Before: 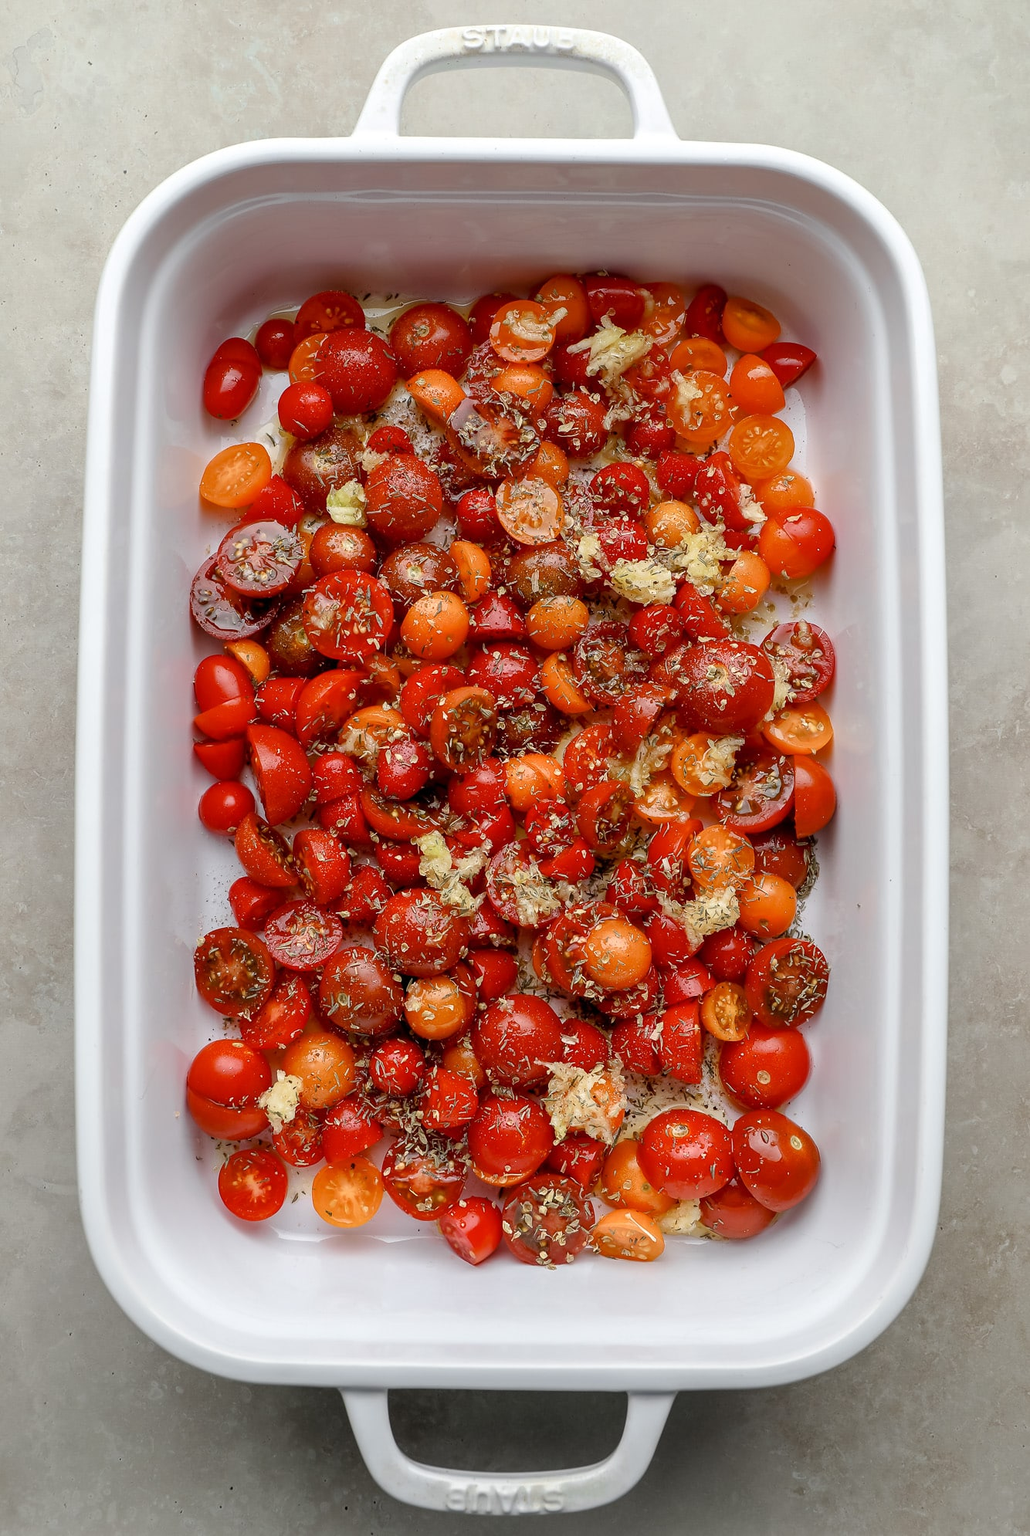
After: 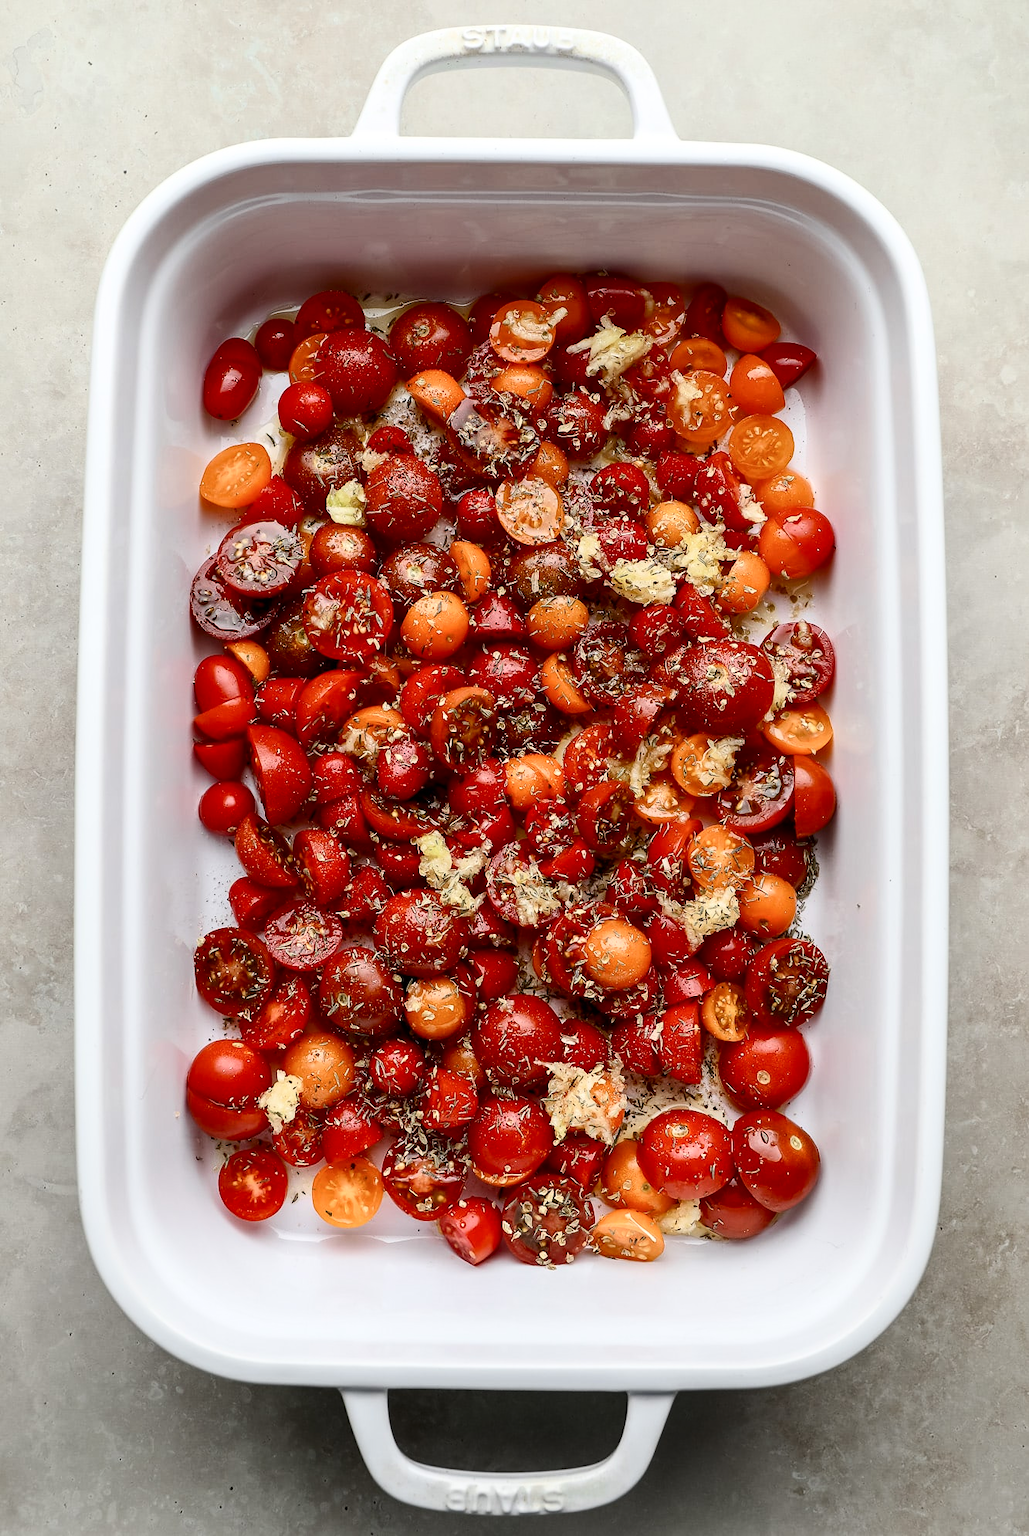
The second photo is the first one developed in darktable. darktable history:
contrast brightness saturation: contrast 0.28
shadows and highlights: shadows 4.1, highlights -17.6, soften with gaussian
